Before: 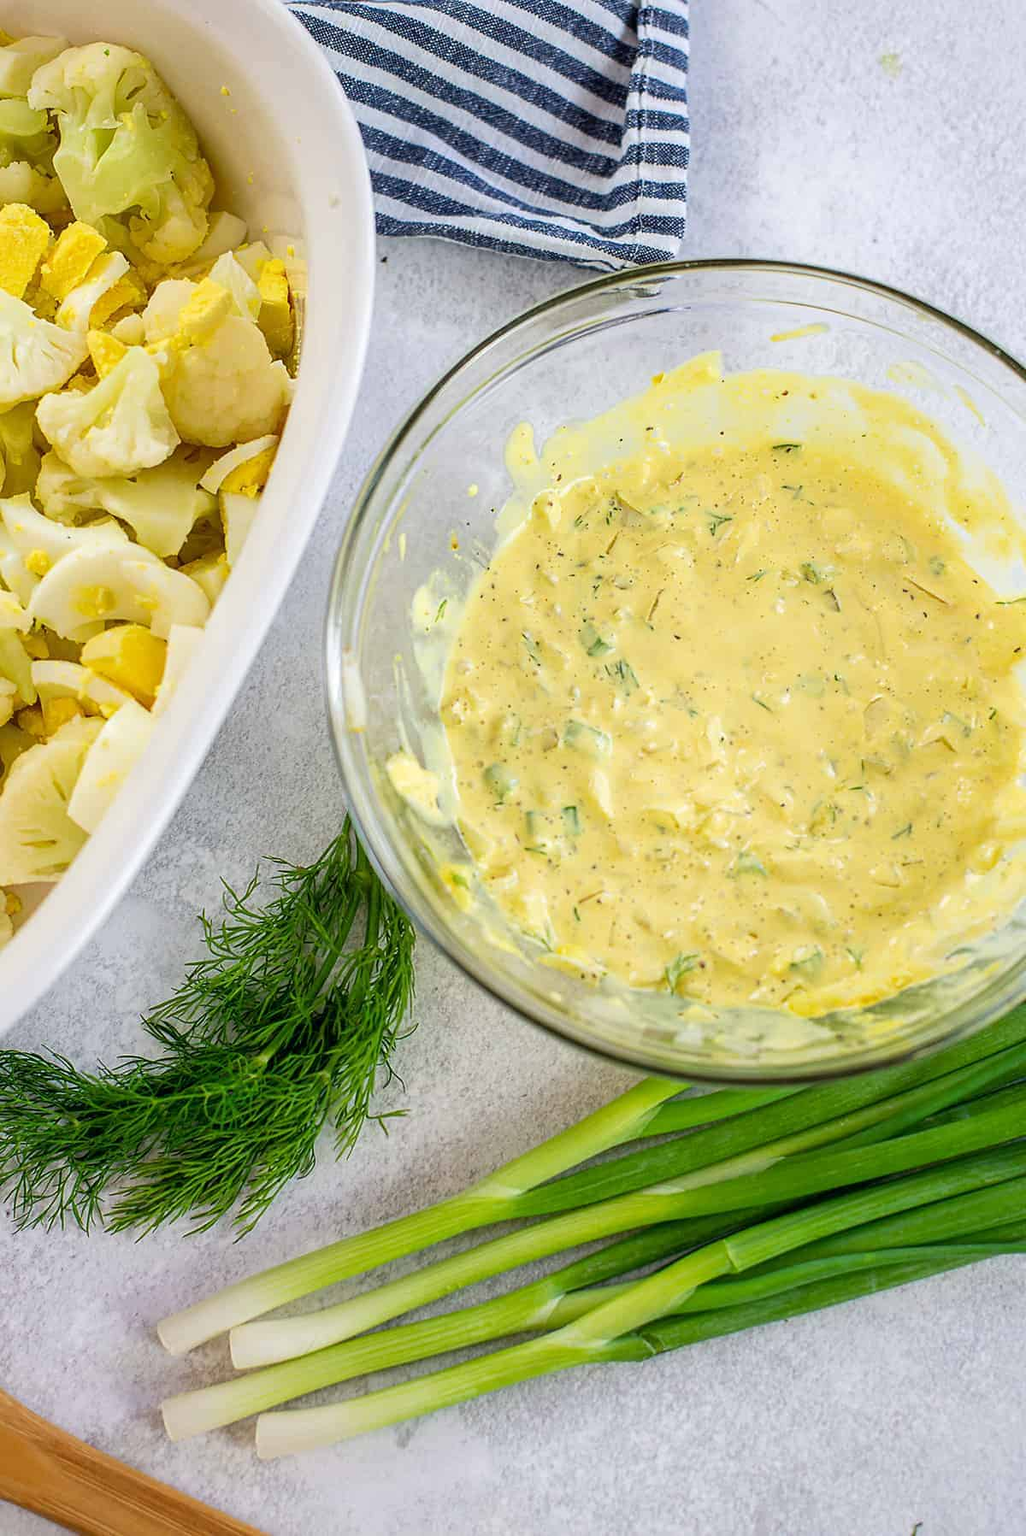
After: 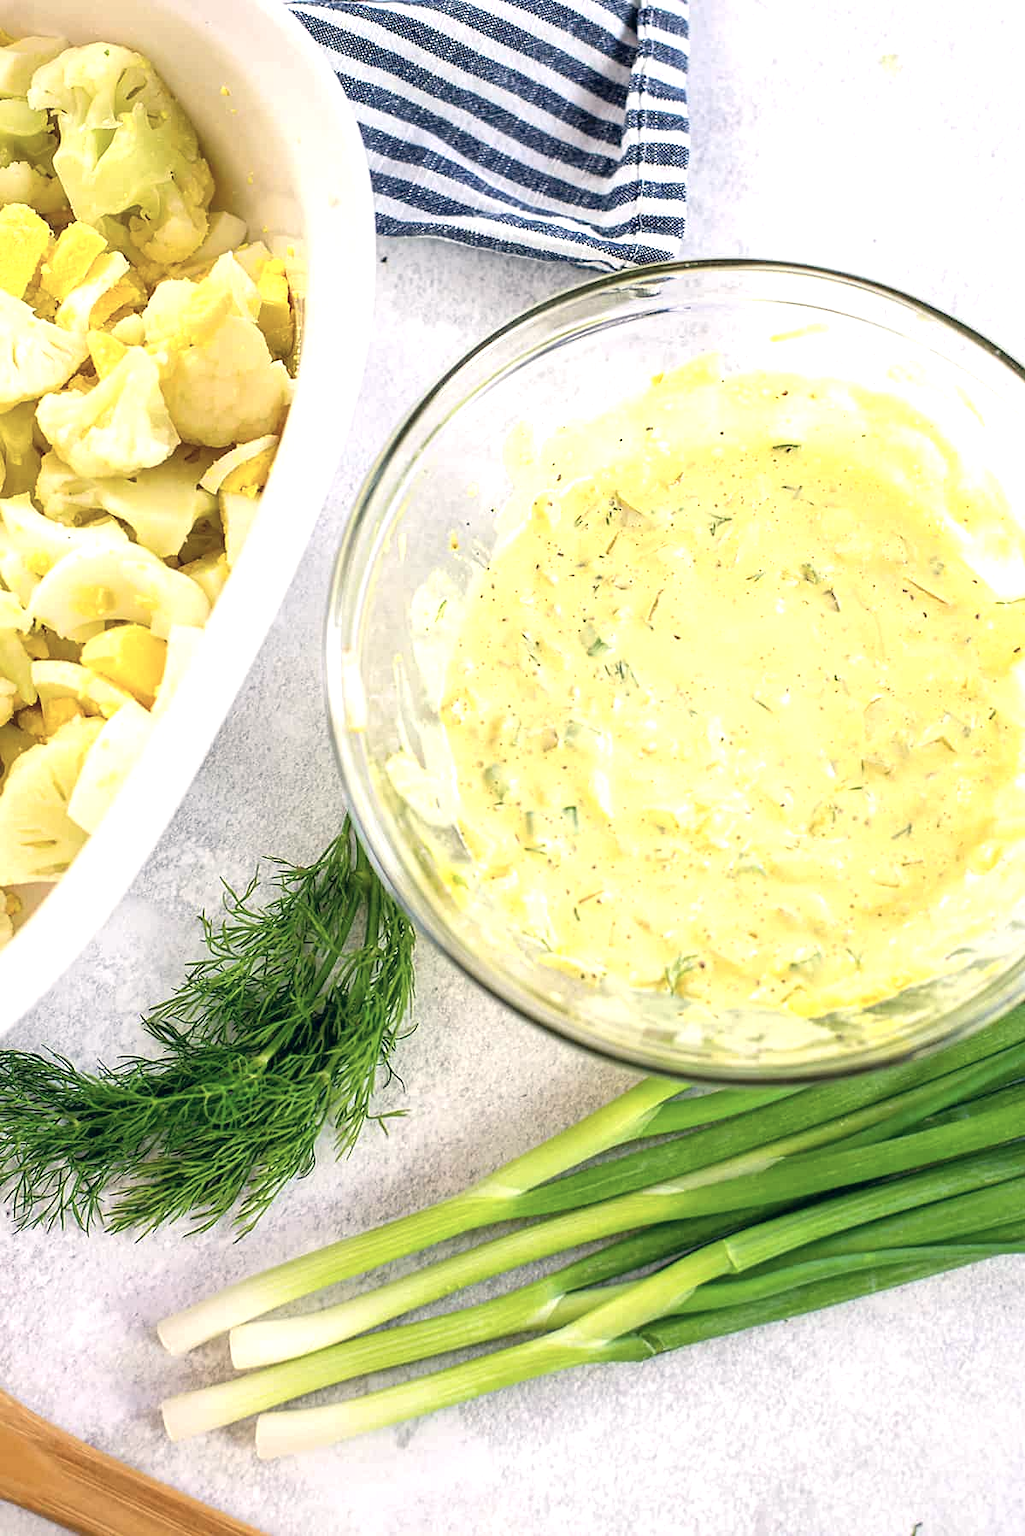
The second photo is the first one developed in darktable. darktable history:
exposure: black level correction 0, exposure 0.7 EV, compensate highlight preservation false
color correction: highlights a* 2.83, highlights b* 5.02, shadows a* -2.42, shadows b* -4.87, saturation 0.785
